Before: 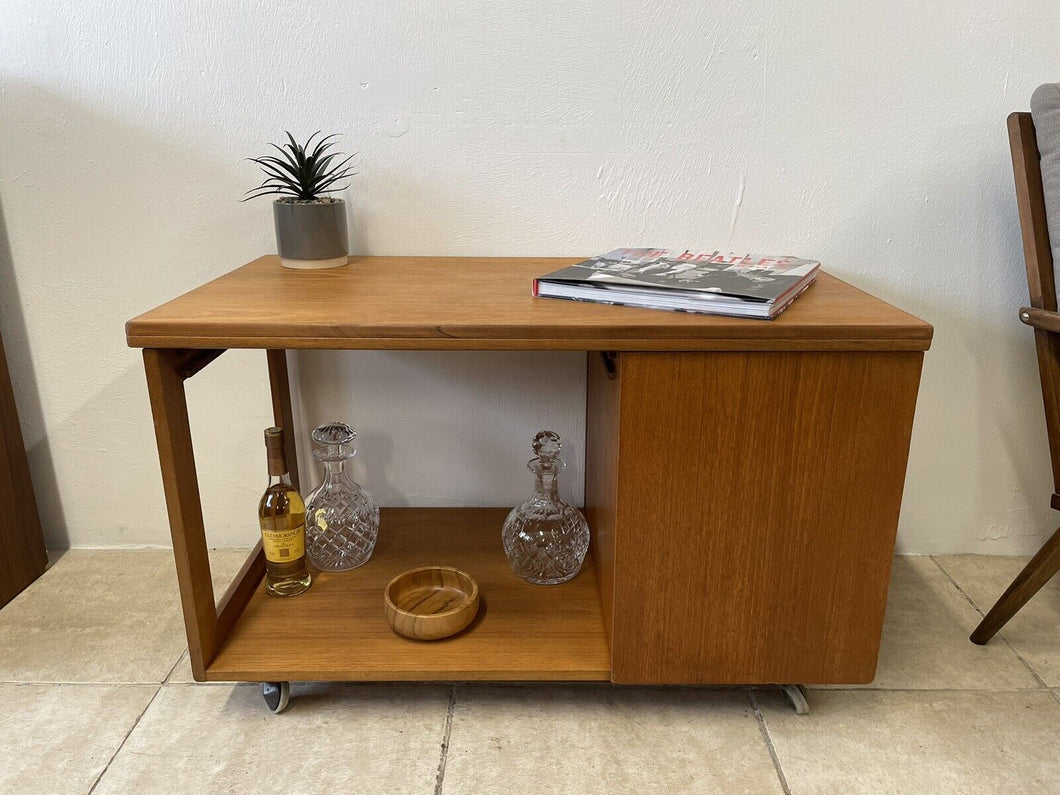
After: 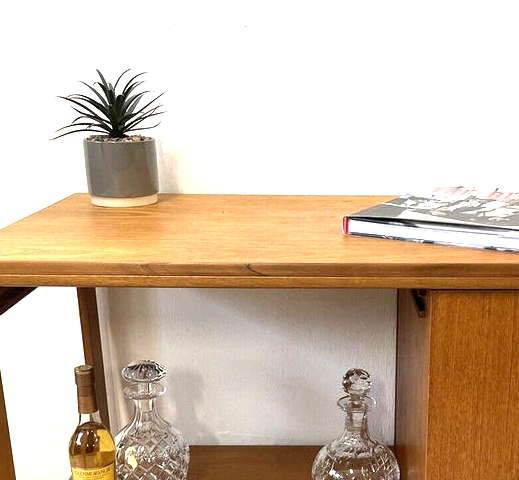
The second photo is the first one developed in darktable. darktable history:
local contrast: mode bilateral grid, contrast 29, coarseness 25, midtone range 0.2
crop: left 17.927%, top 7.894%, right 33.079%, bottom 31.69%
exposure: black level correction 0, exposure 1.199 EV, compensate exposure bias true, compensate highlight preservation false
